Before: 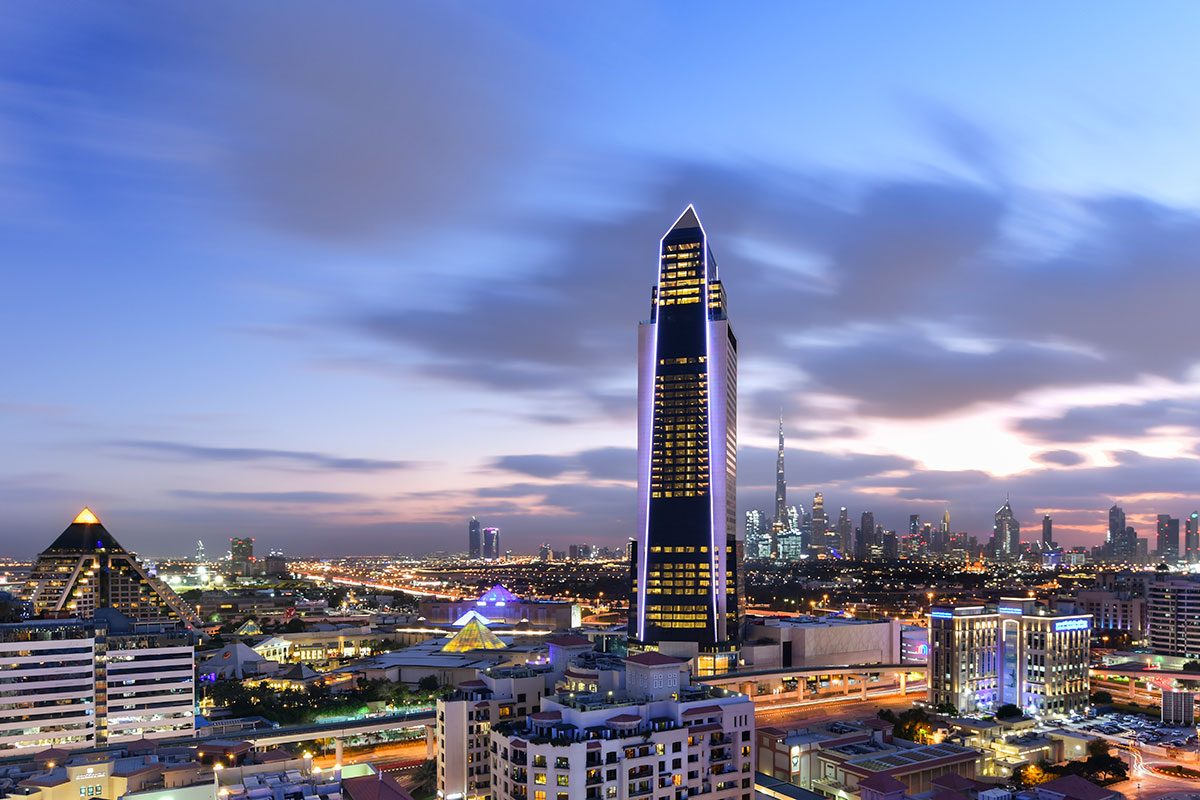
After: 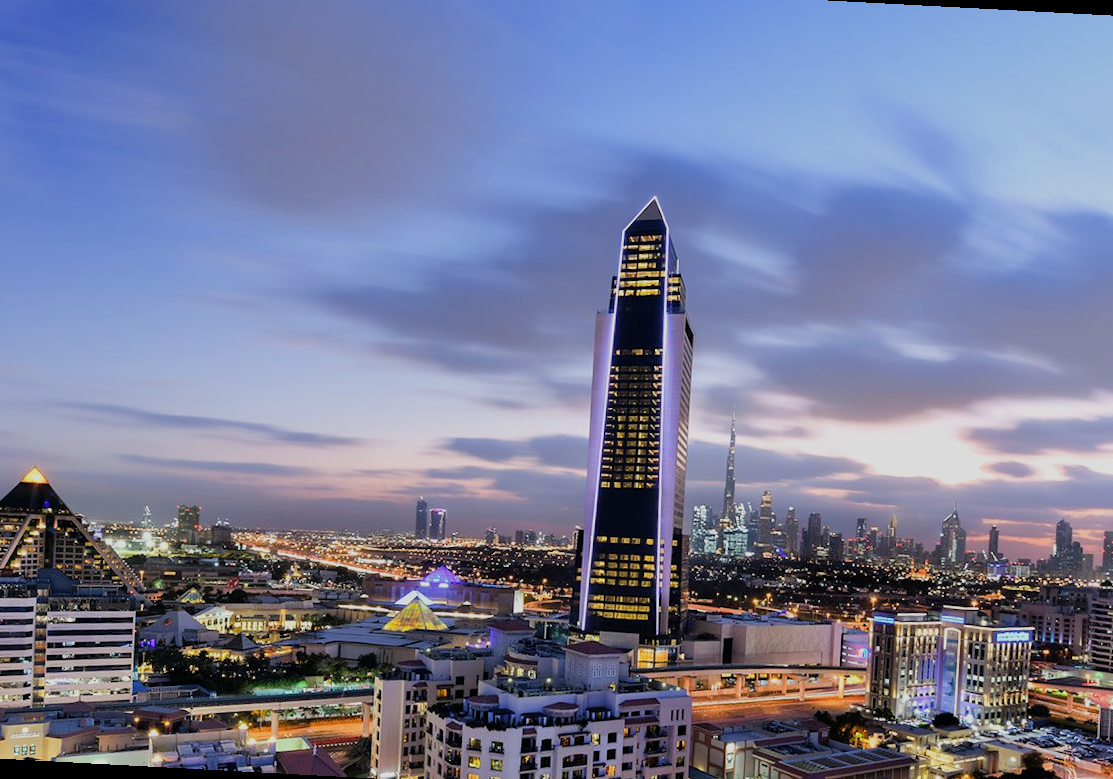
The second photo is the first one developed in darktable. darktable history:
crop and rotate: angle -3.04°, left 5.427%, top 5.164%, right 4.793%, bottom 4.441%
filmic rgb: black relative exposure -8 EV, white relative exposure 3.85 EV, hardness 4.29
